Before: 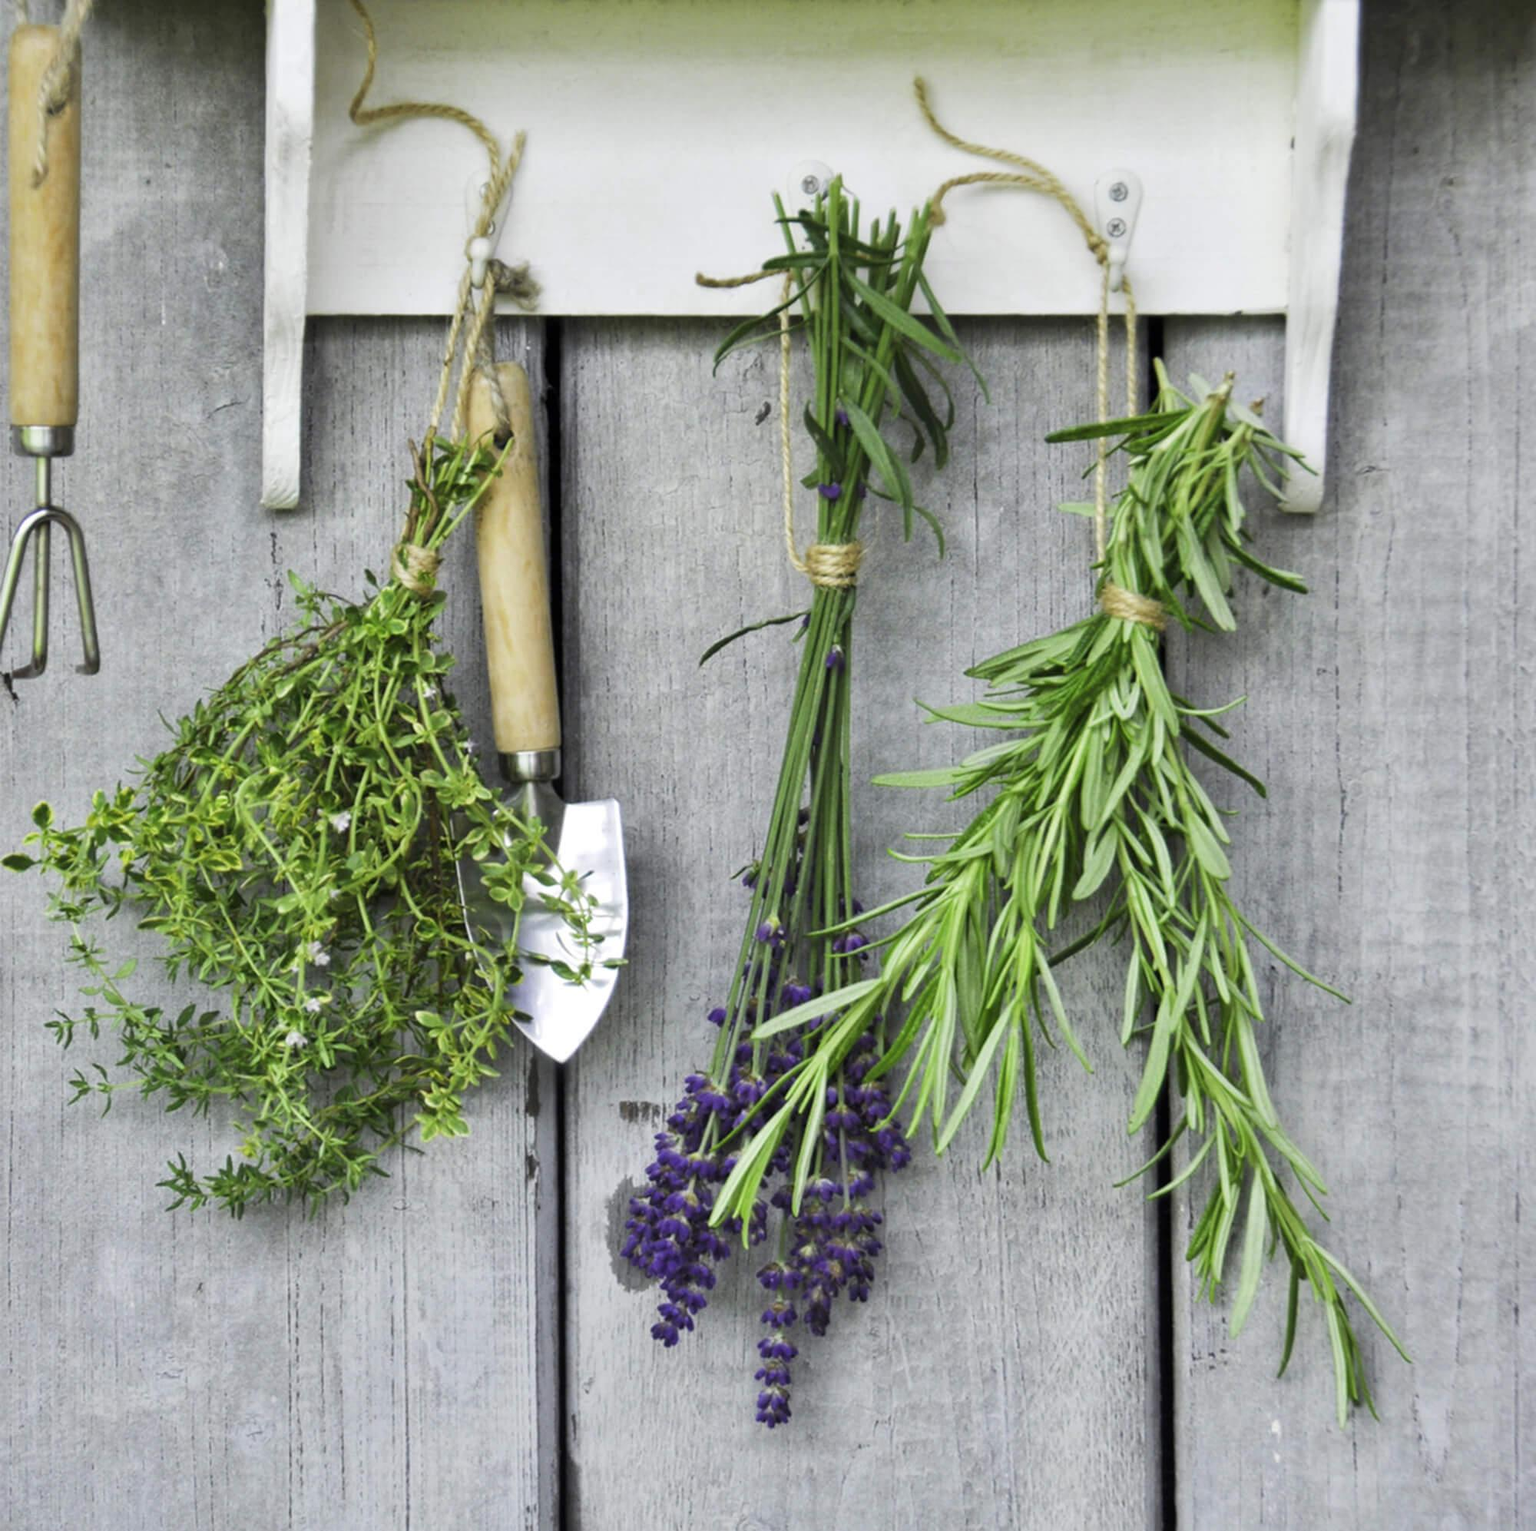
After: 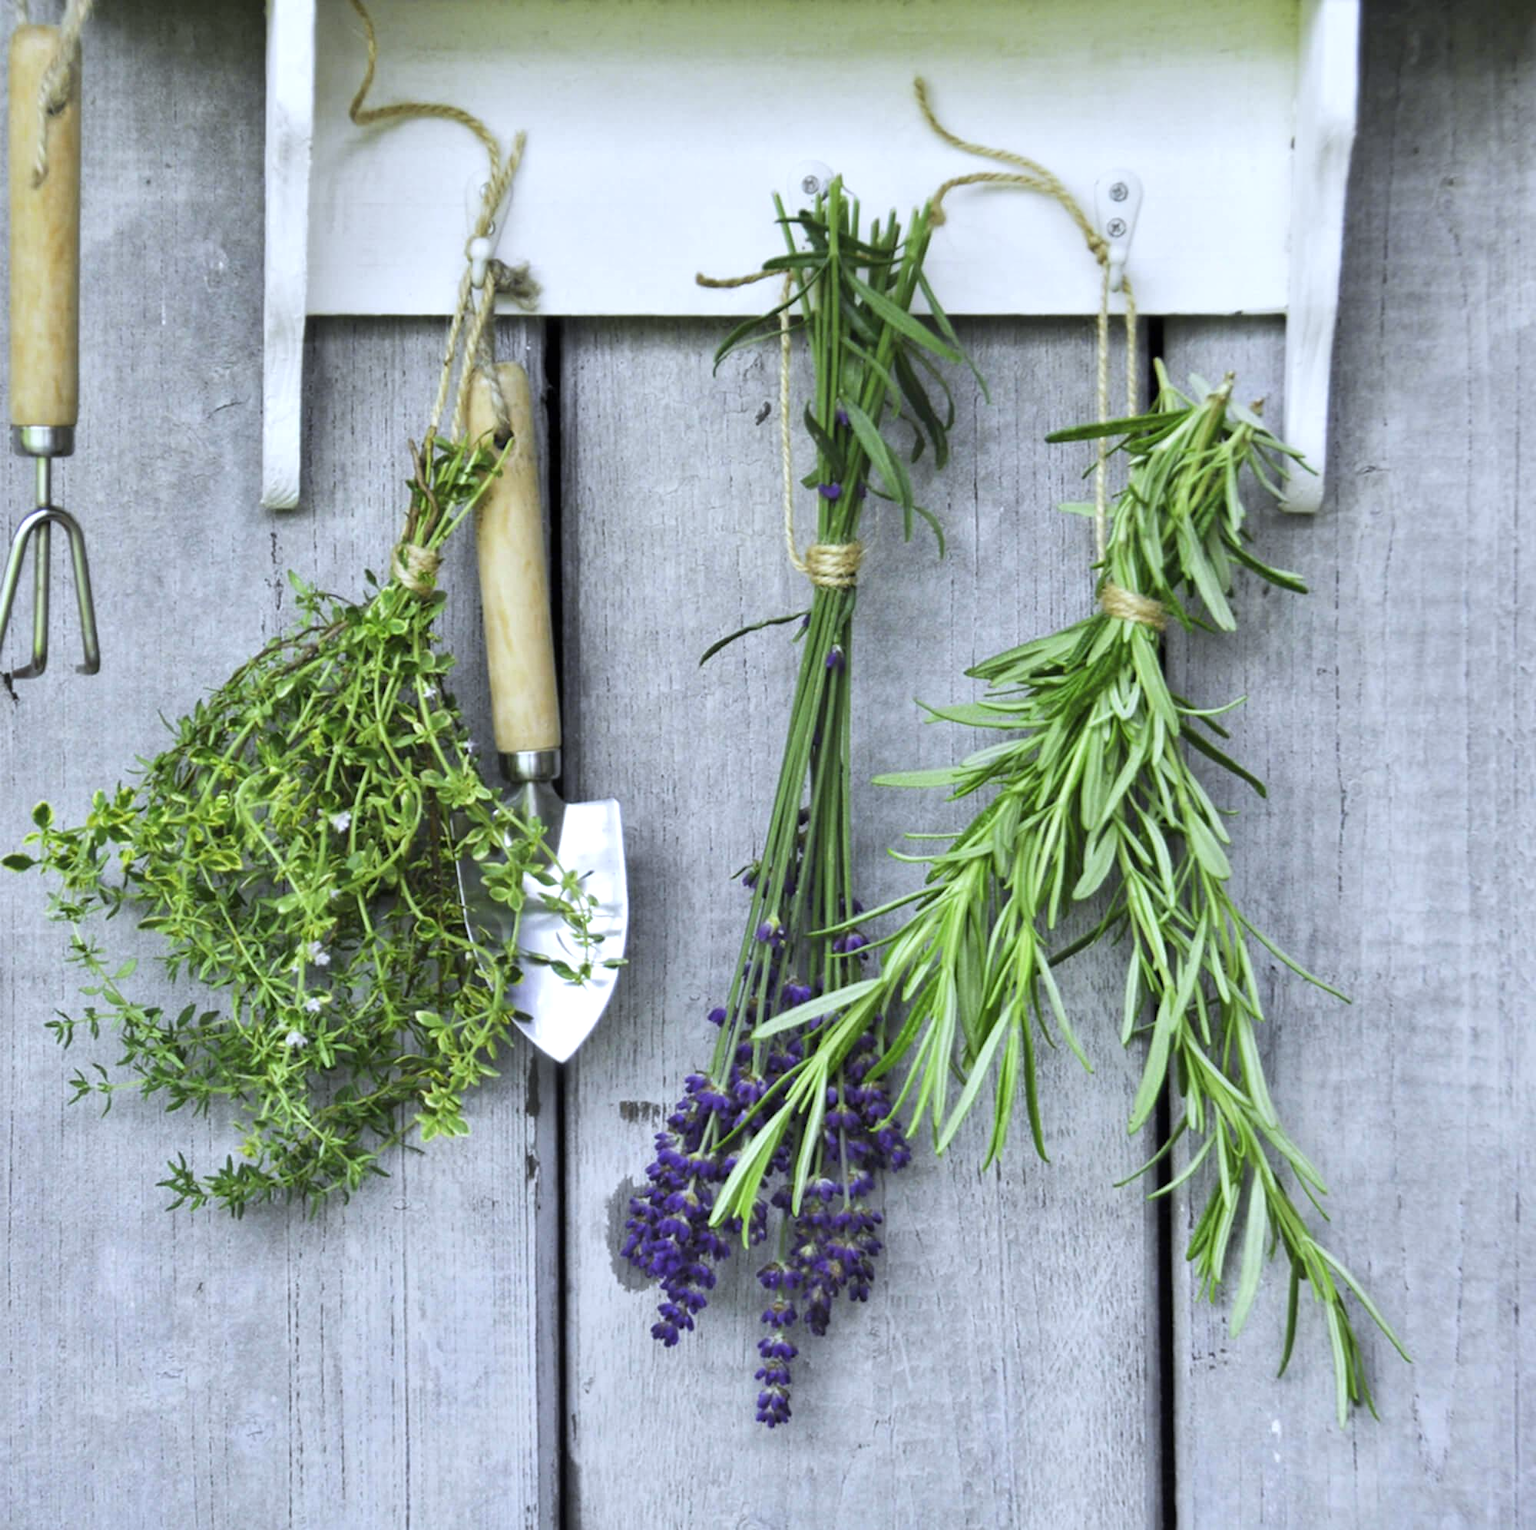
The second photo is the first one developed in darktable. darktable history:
exposure: exposure 0.2 EV, compensate highlight preservation false
white balance: red 0.954, blue 1.079
